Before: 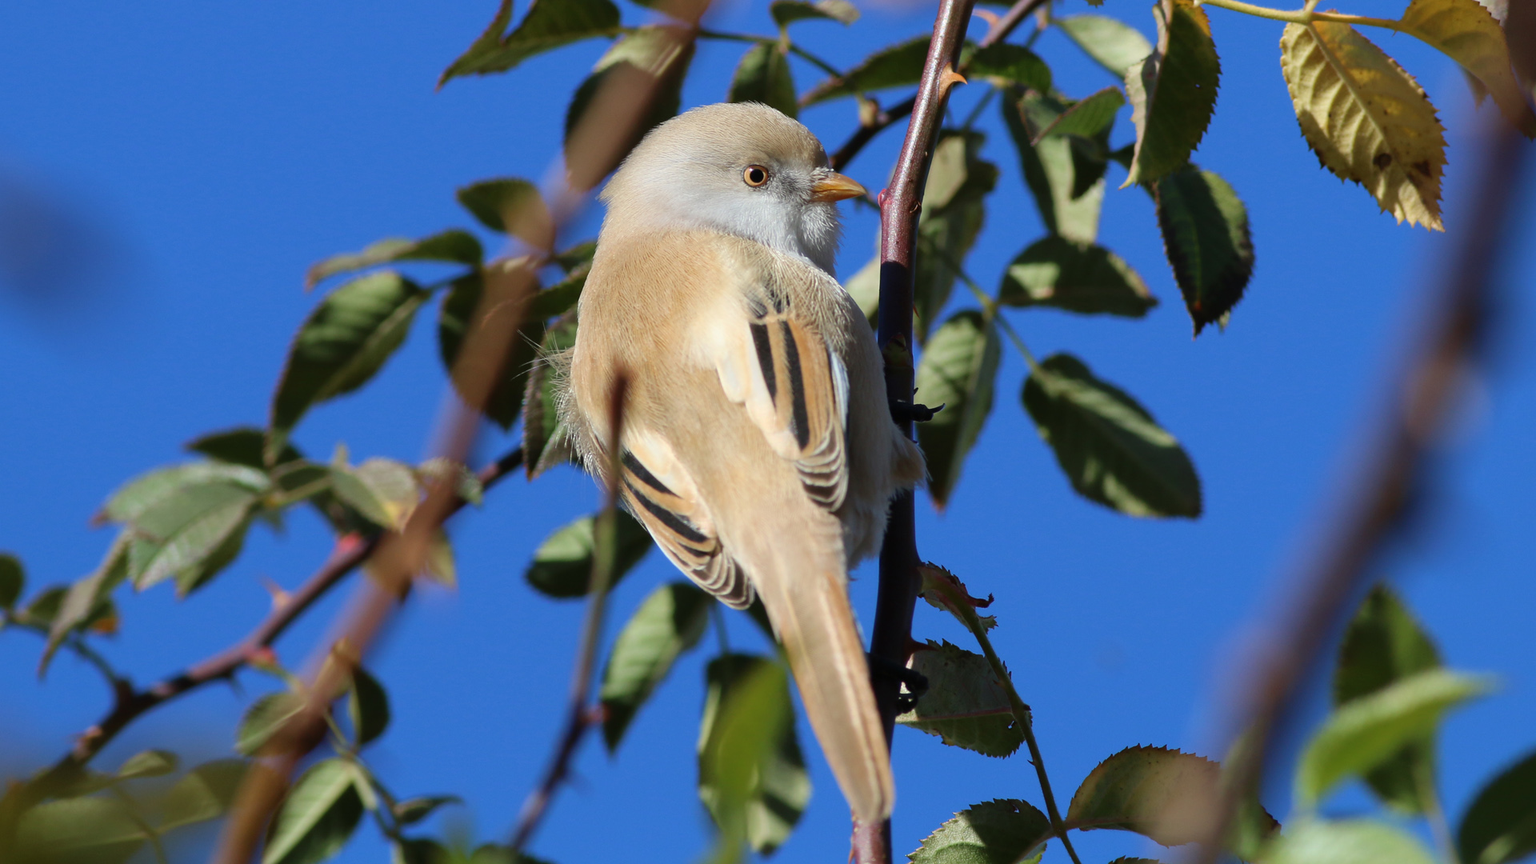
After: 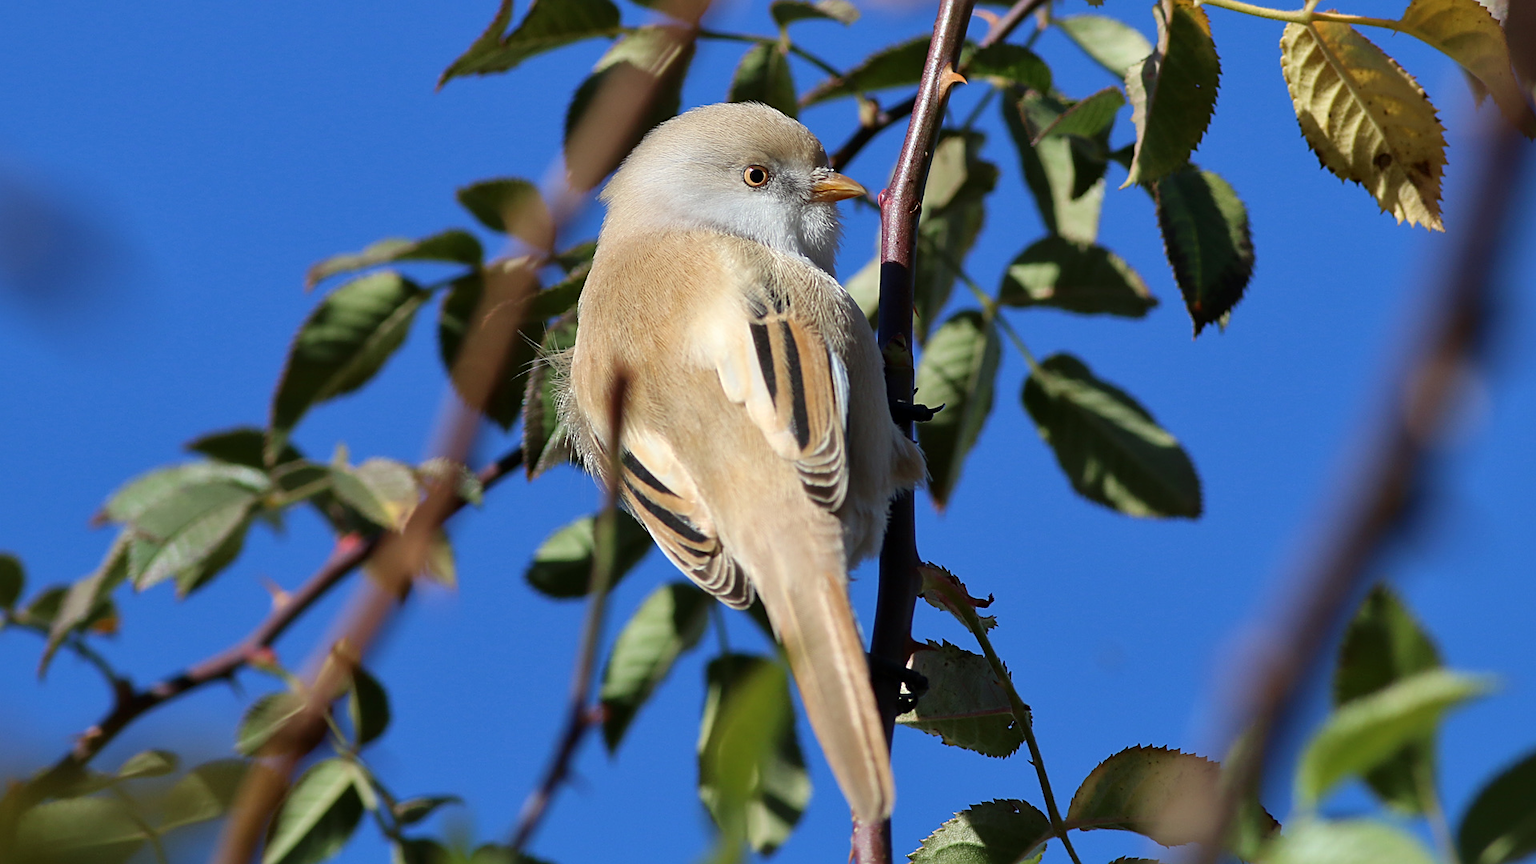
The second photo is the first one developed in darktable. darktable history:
local contrast: mode bilateral grid, contrast 20, coarseness 50, detail 120%, midtone range 0.2
sharpen: on, module defaults
